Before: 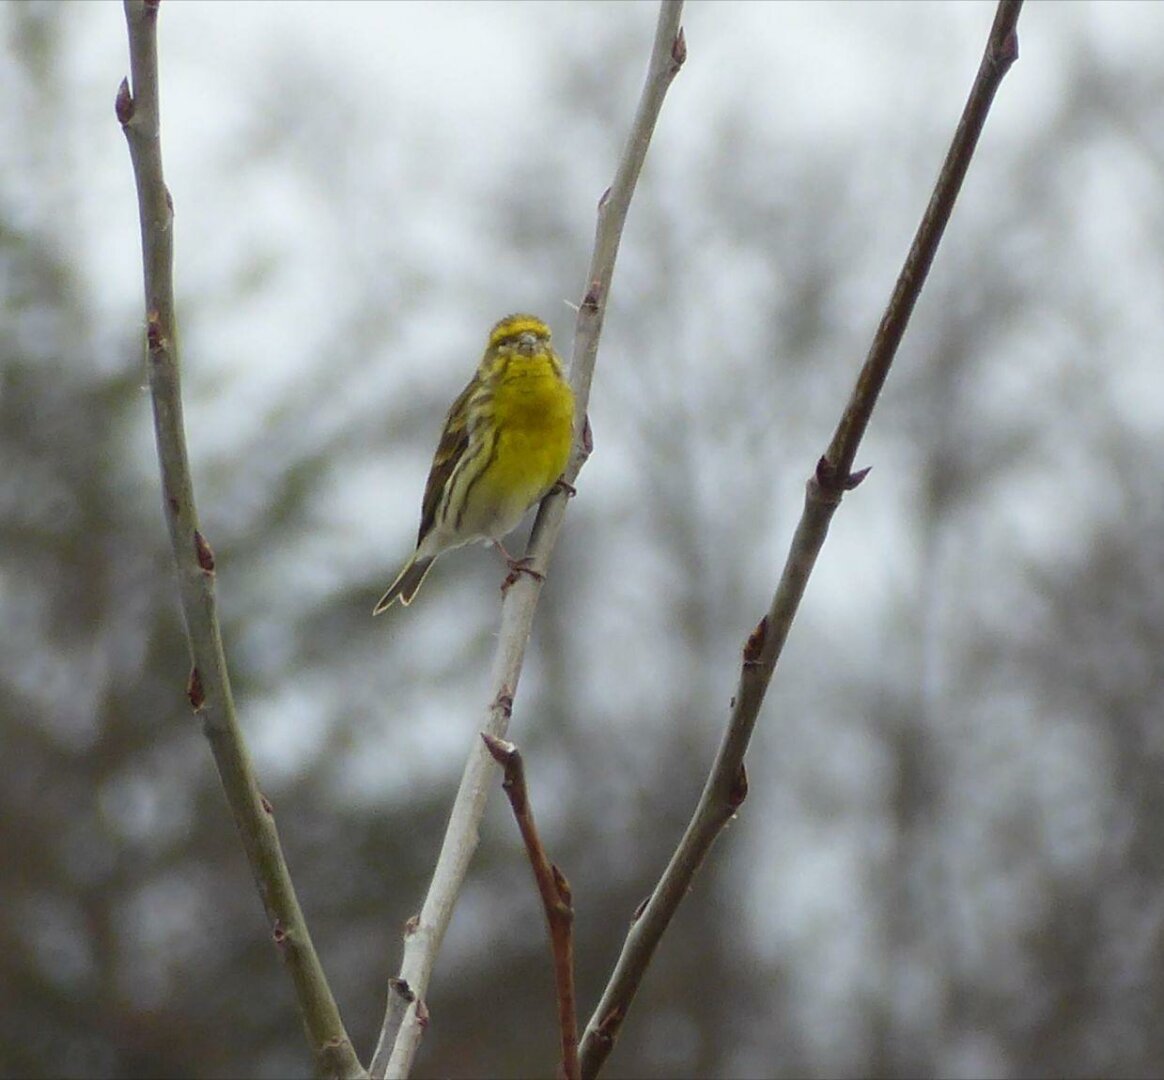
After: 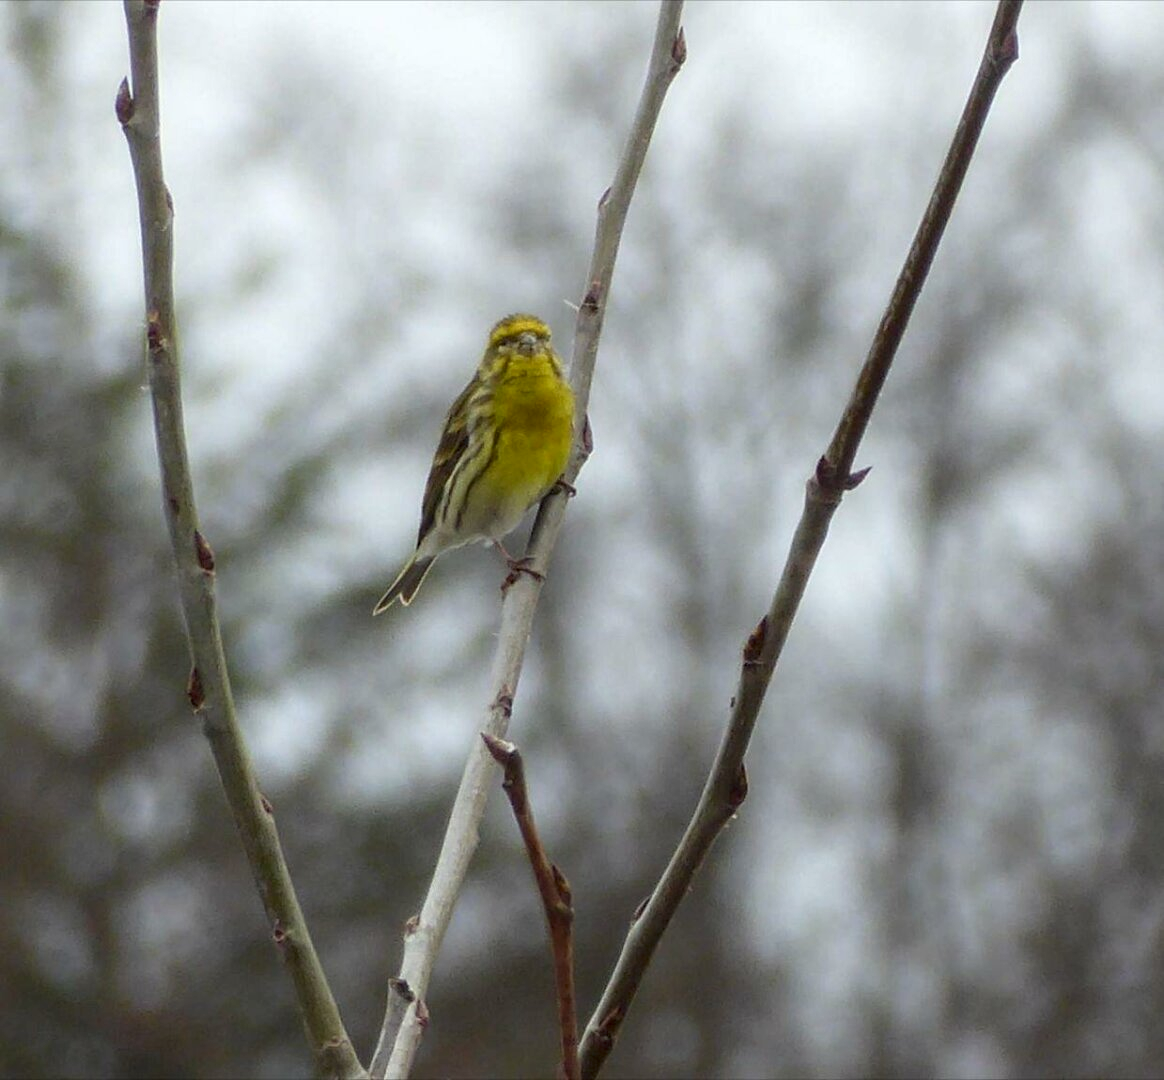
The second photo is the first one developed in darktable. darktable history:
exposure: black level correction 0.001, compensate highlight preservation false
local contrast: on, module defaults
